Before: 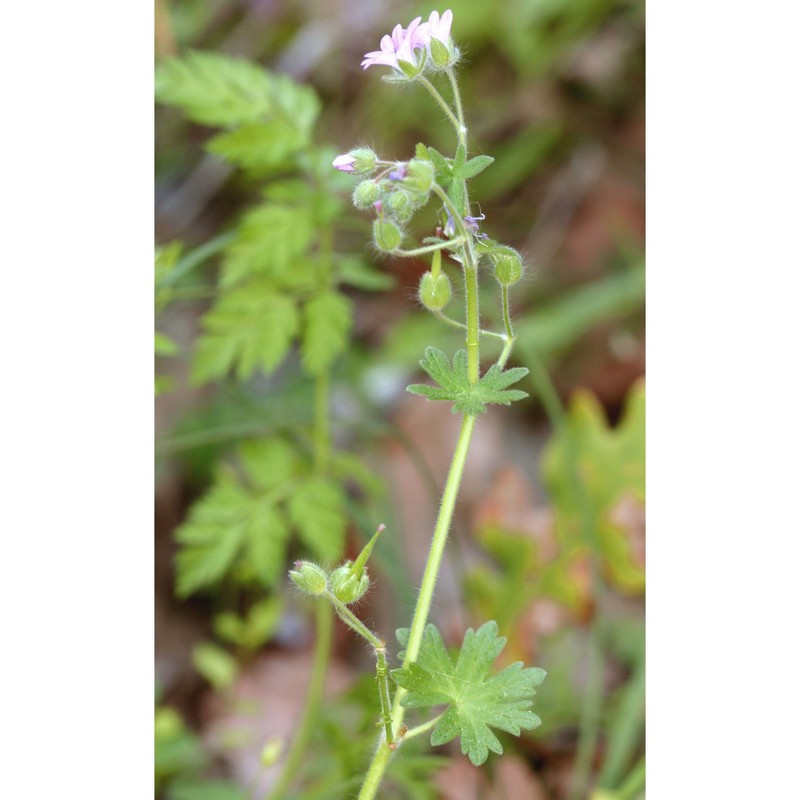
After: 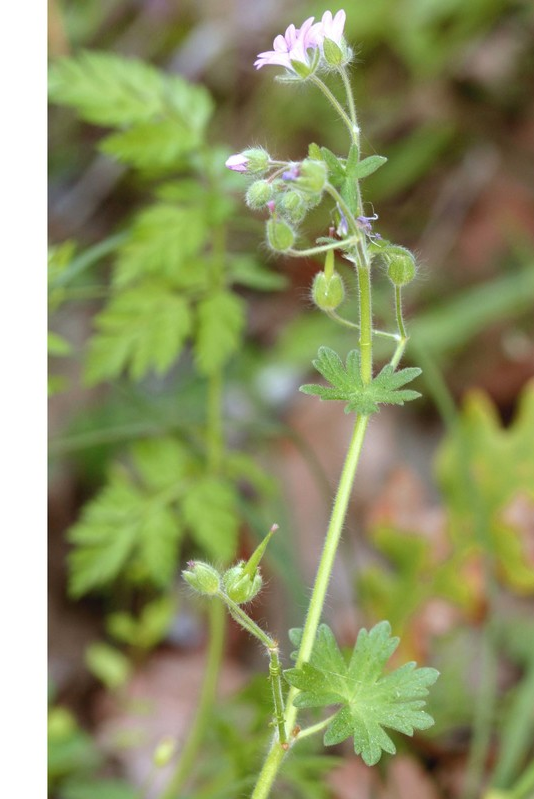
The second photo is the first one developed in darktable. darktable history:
crop and rotate: left 13.518%, right 19.633%
